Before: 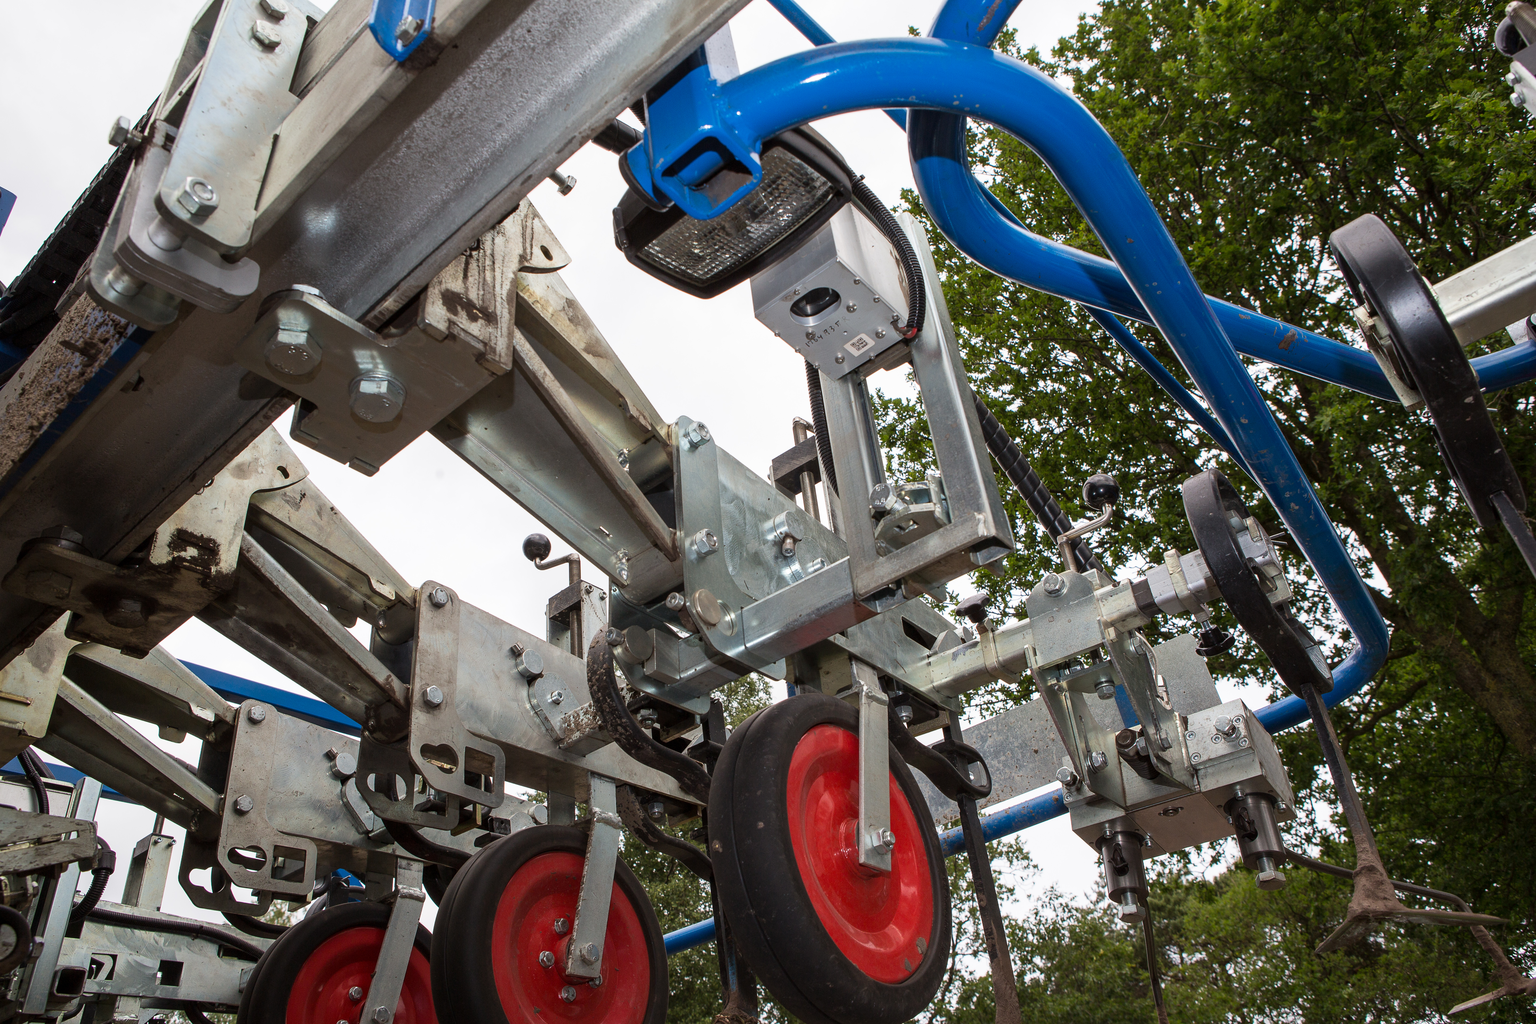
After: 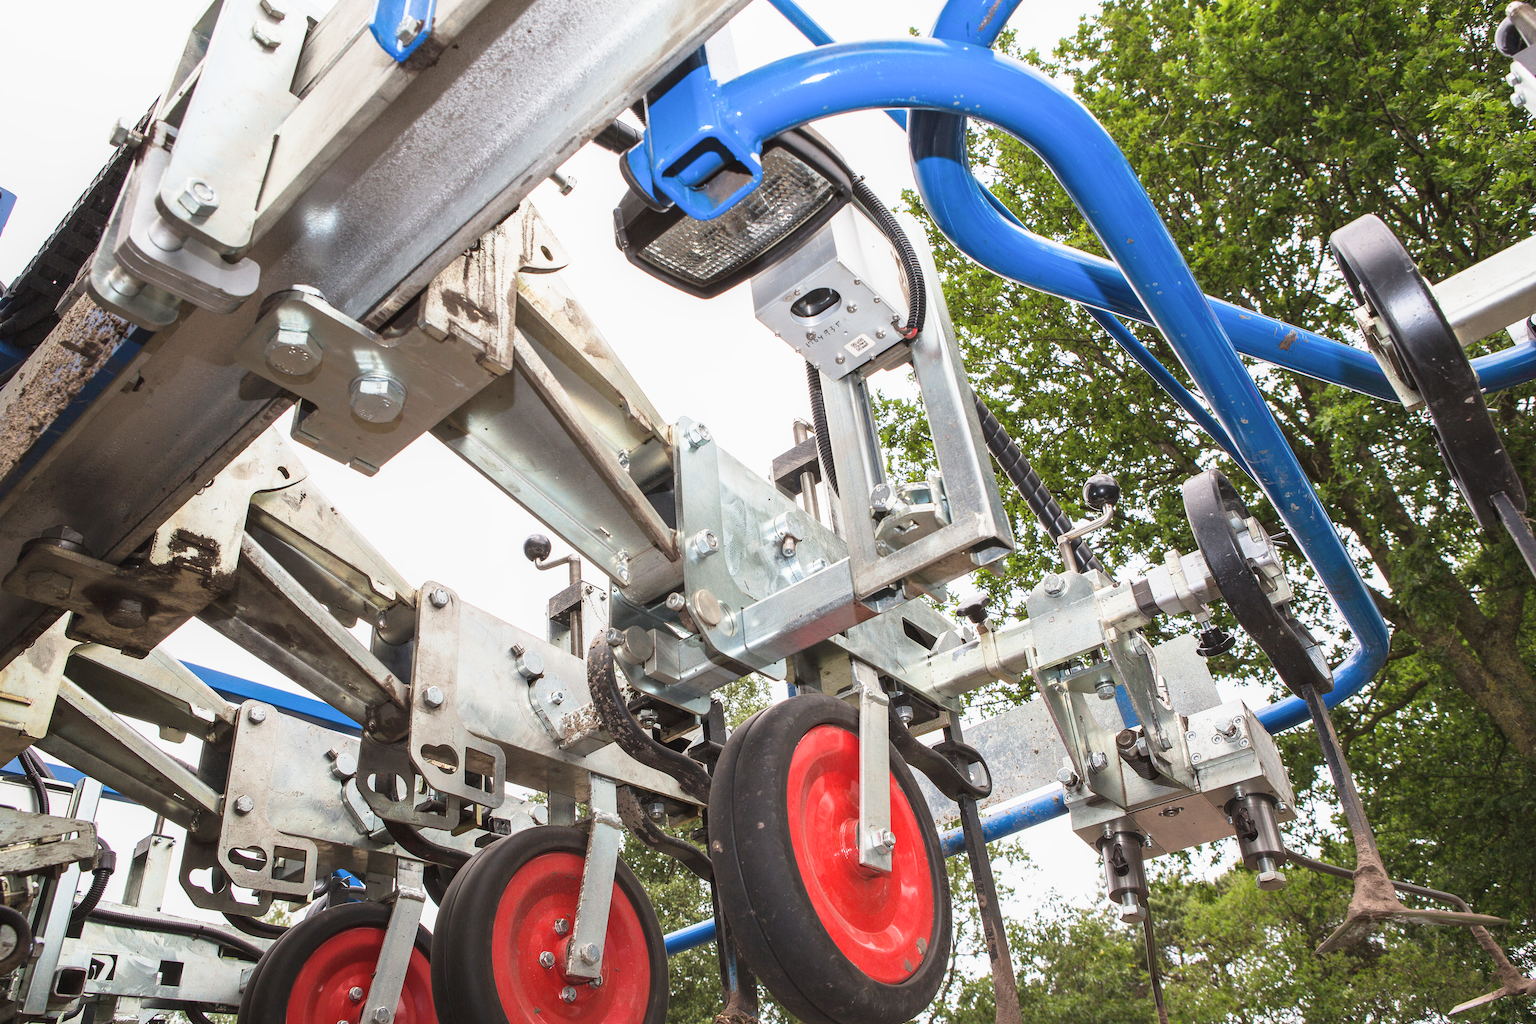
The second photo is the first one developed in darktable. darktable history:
local contrast: highlights 61%, shadows 106%, detail 107%, midtone range 0.529
exposure: black level correction -0.002, exposure 1.35 EV, compensate highlight preservation false
sigmoid: contrast 1.22, skew 0.65
contrast brightness saturation: contrast 0.05, brightness 0.06, saturation 0.01
